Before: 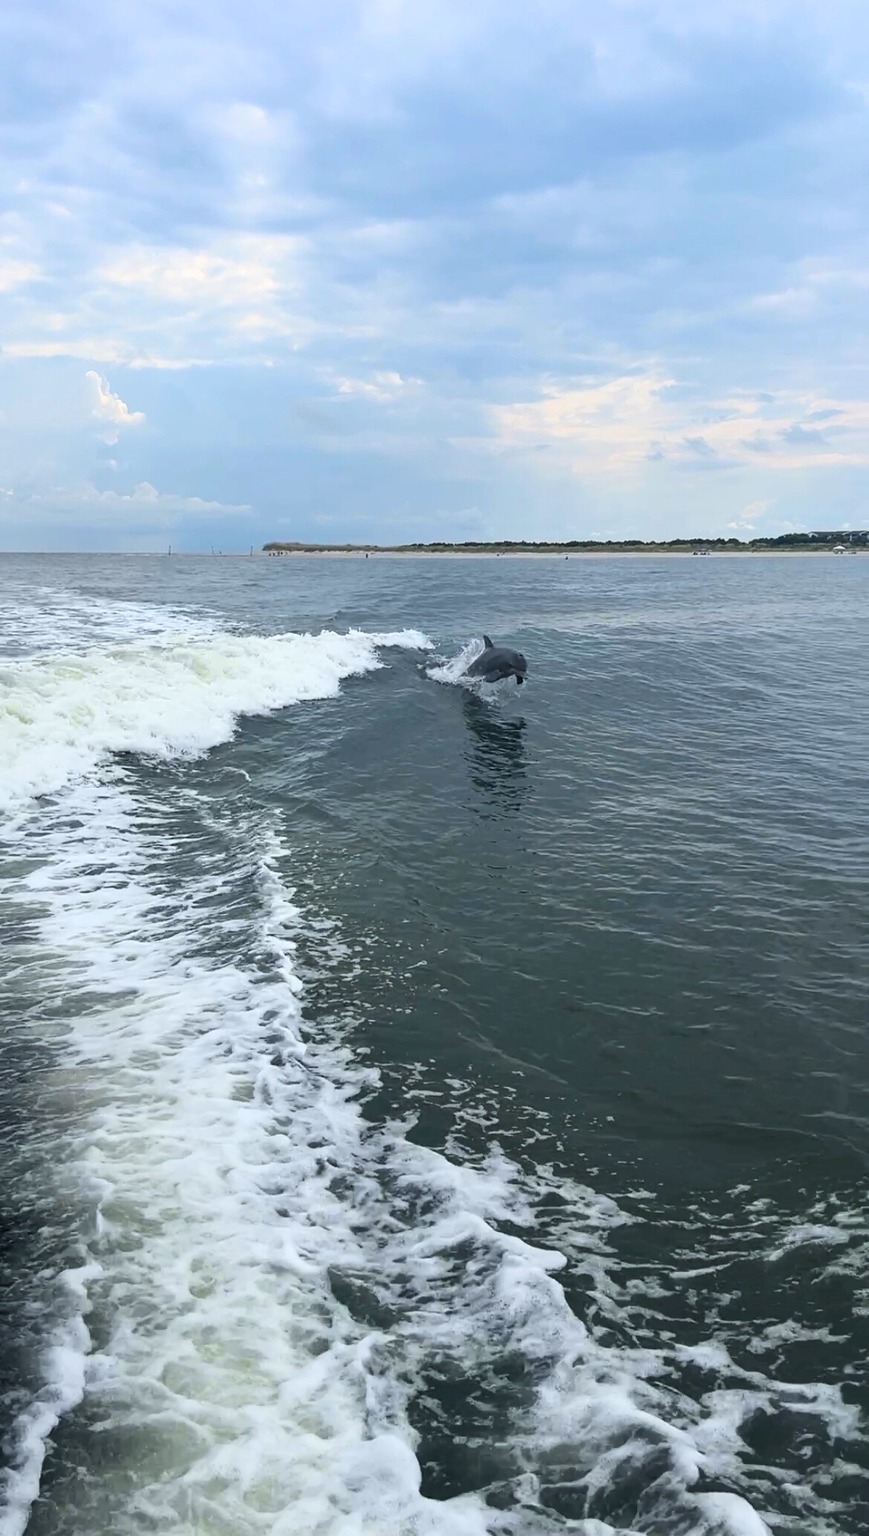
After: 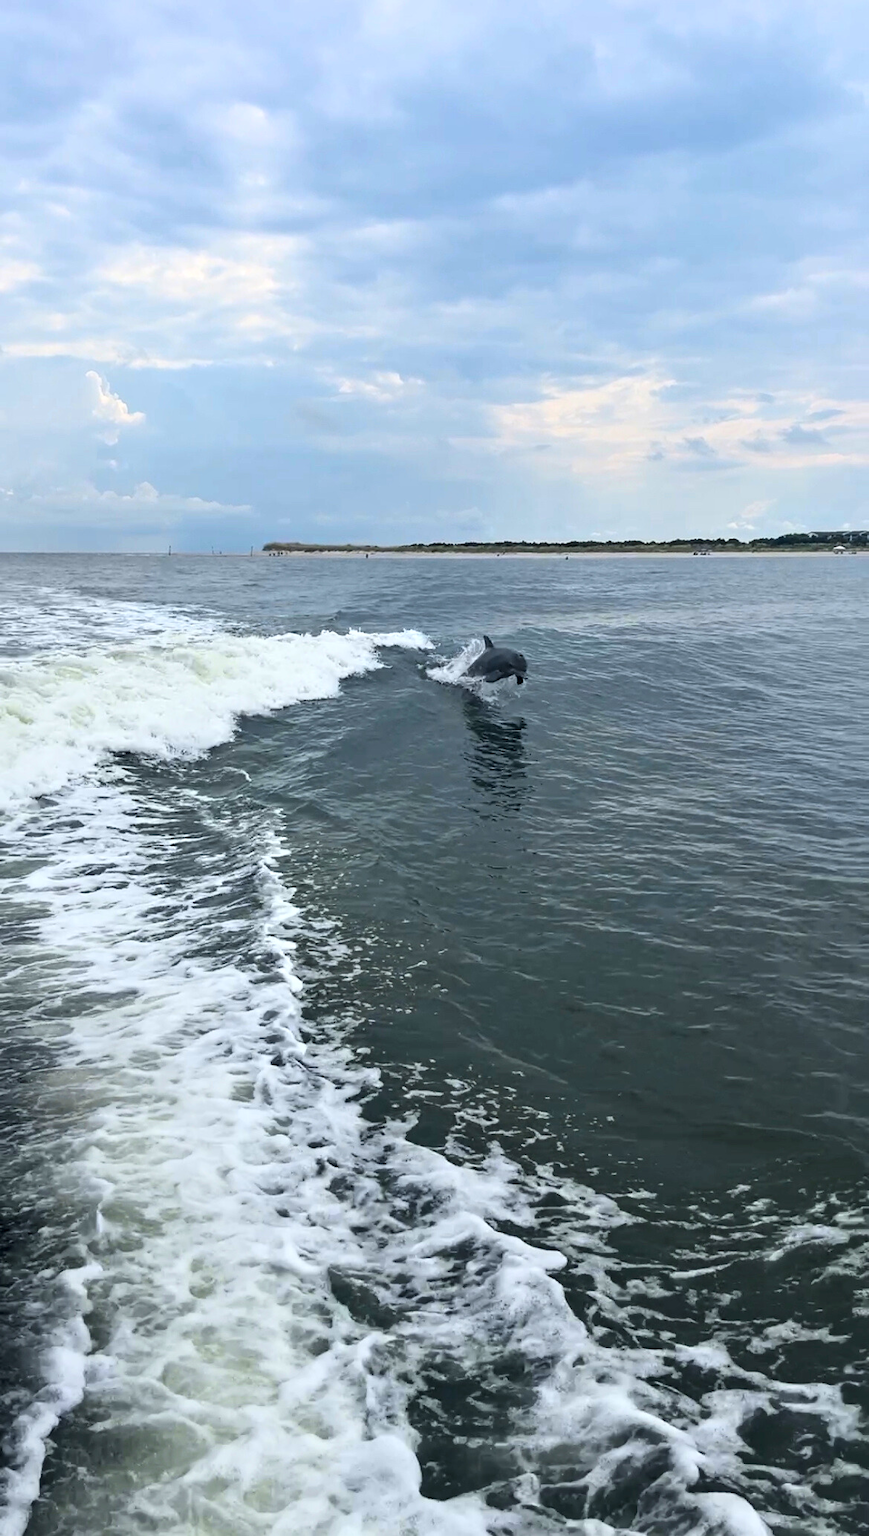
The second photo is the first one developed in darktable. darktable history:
contrast equalizer: octaves 7, y [[0.5, 0.486, 0.447, 0.446, 0.489, 0.5], [0.5 ×6], [0.5 ×6], [0 ×6], [0 ×6]], mix -0.994
